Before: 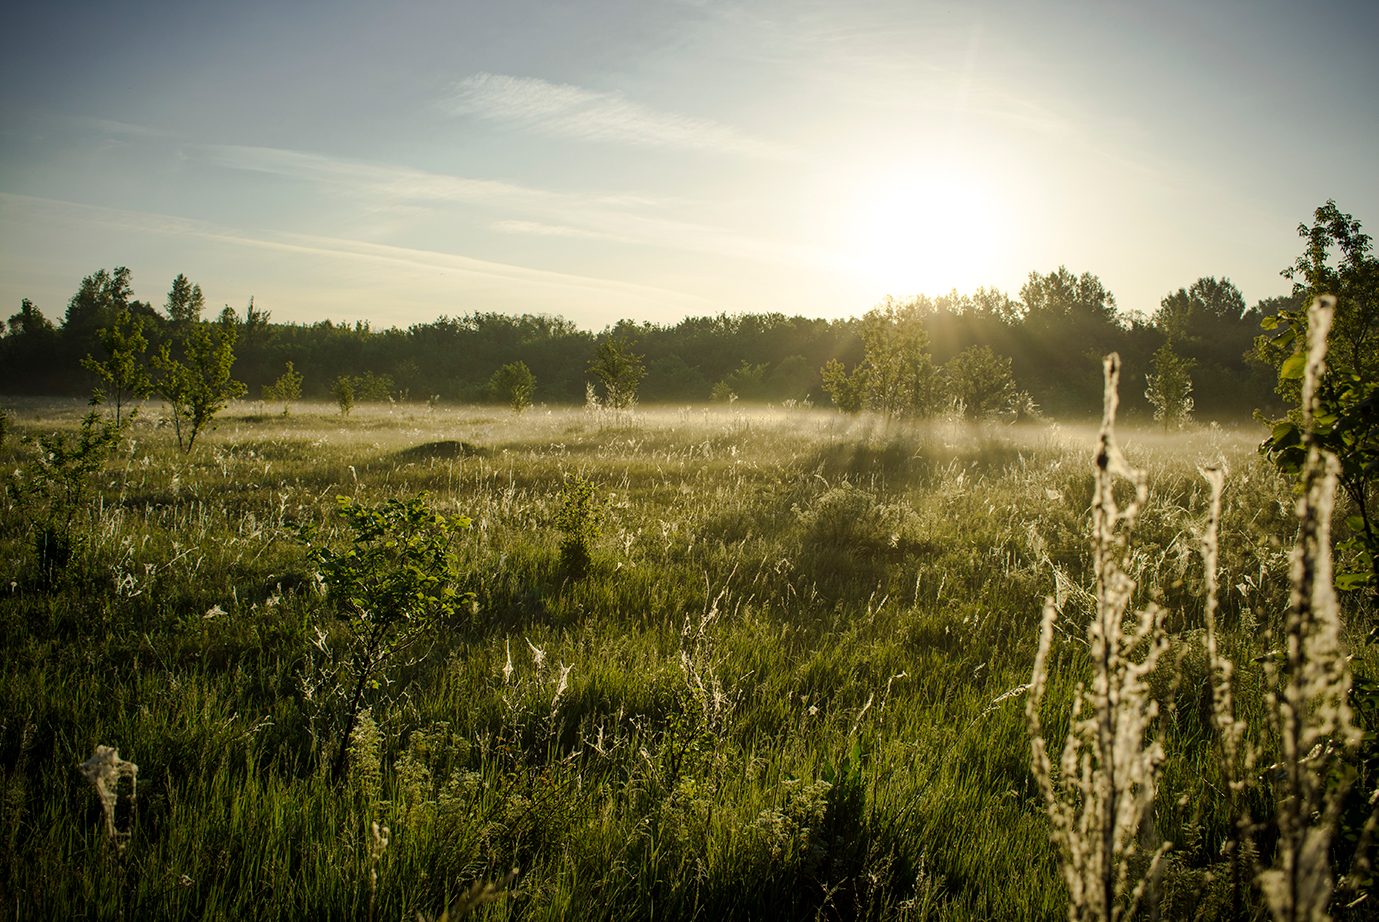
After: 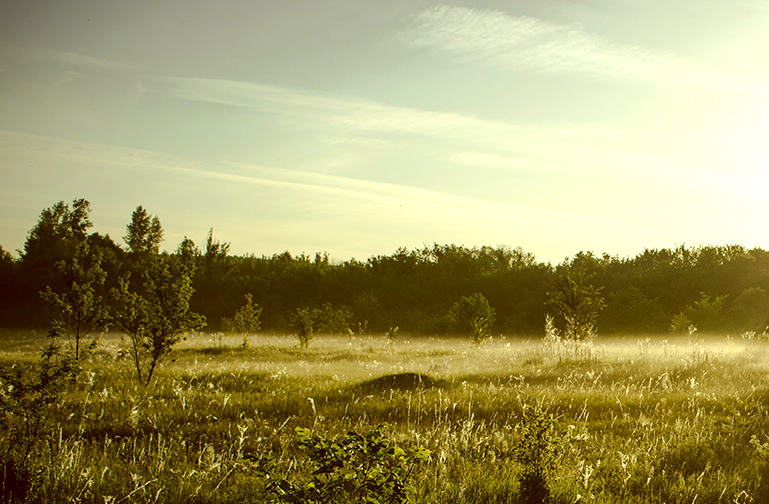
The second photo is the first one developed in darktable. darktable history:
exposure: black level correction 0, exposure 0 EV, compensate highlight preservation false
crop and rotate: left 3.035%, top 7.396%, right 41.18%, bottom 37.859%
color correction: highlights a* -6.11, highlights b* 9.18, shadows a* 10.78, shadows b* 23.75
tone equalizer: -8 EV -0.393 EV, -7 EV -0.408 EV, -6 EV -0.351 EV, -5 EV -0.223 EV, -3 EV 0.188 EV, -2 EV 0.303 EV, -1 EV 0.394 EV, +0 EV 0.403 EV, edges refinement/feathering 500, mask exposure compensation -1.57 EV, preserve details no
